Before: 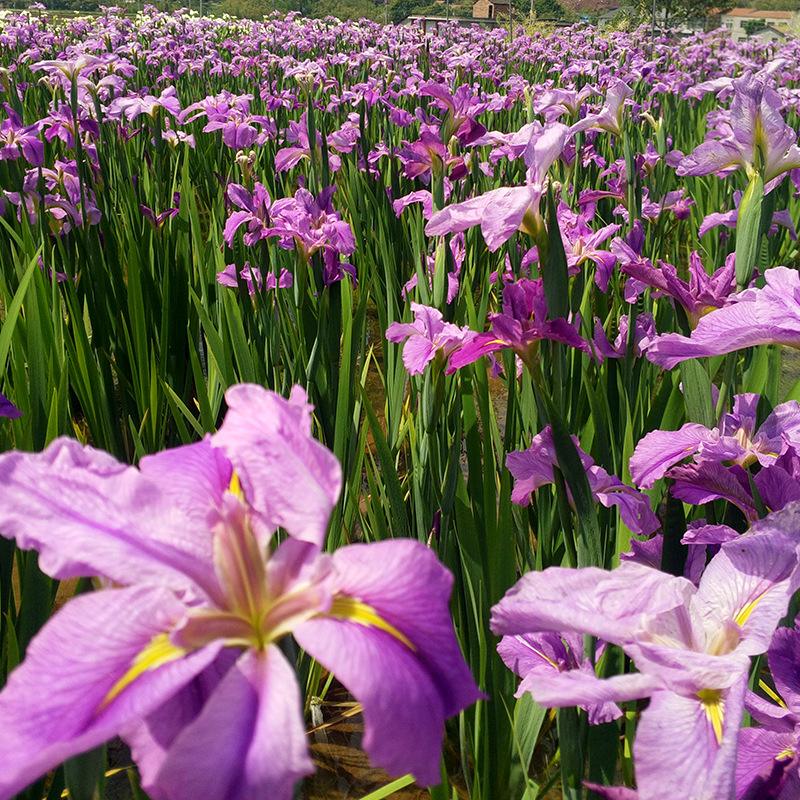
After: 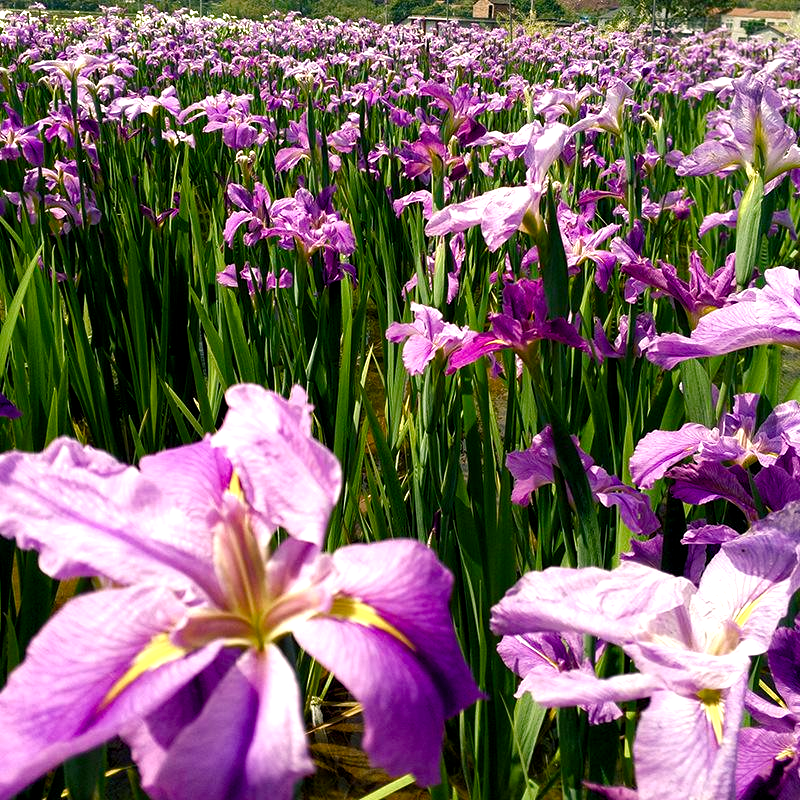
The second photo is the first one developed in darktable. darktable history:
tone equalizer: on, module defaults
color balance rgb: shadows lift › chroma 2.79%, shadows lift › hue 190.66°, power › hue 171.85°, highlights gain › chroma 2.16%, highlights gain › hue 75.26°, global offset › luminance -0.51%, perceptual saturation grading › highlights -33.8%, perceptual saturation grading › mid-tones 14.98%, perceptual saturation grading › shadows 48.43%, perceptual brilliance grading › highlights 15.68%, perceptual brilliance grading › mid-tones 6.62%, perceptual brilliance grading › shadows -14.98%, global vibrance 11.32%, contrast 5.05%
